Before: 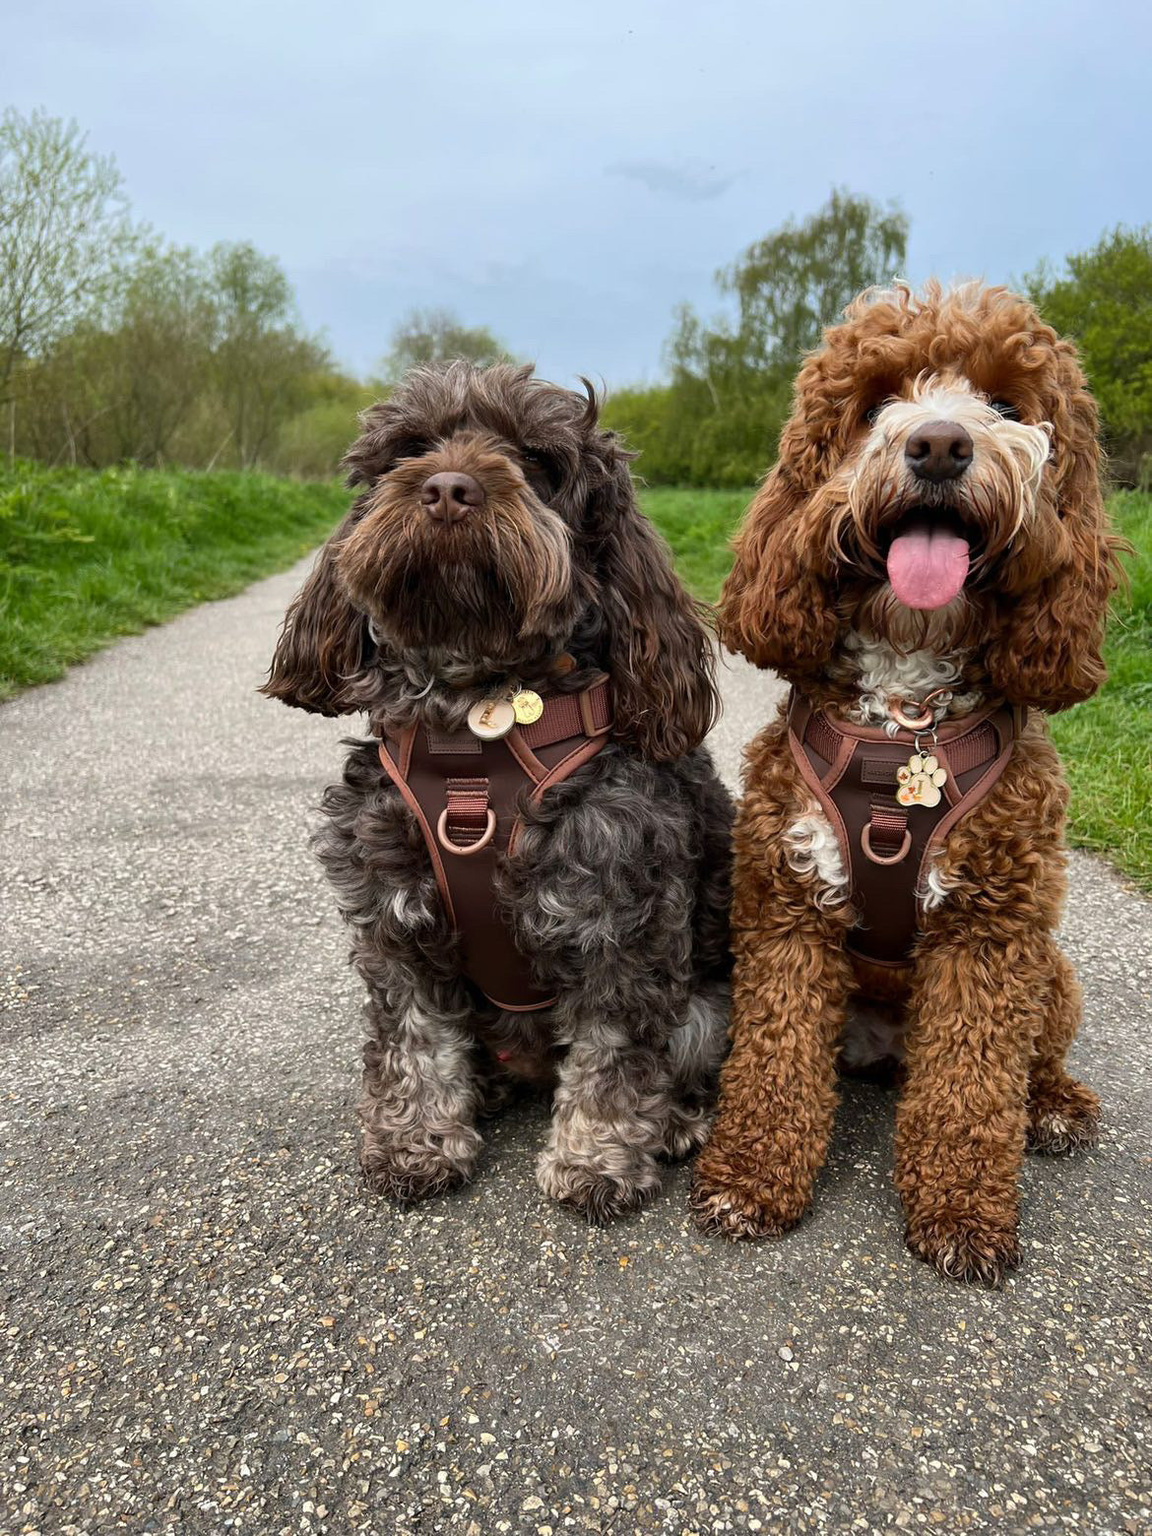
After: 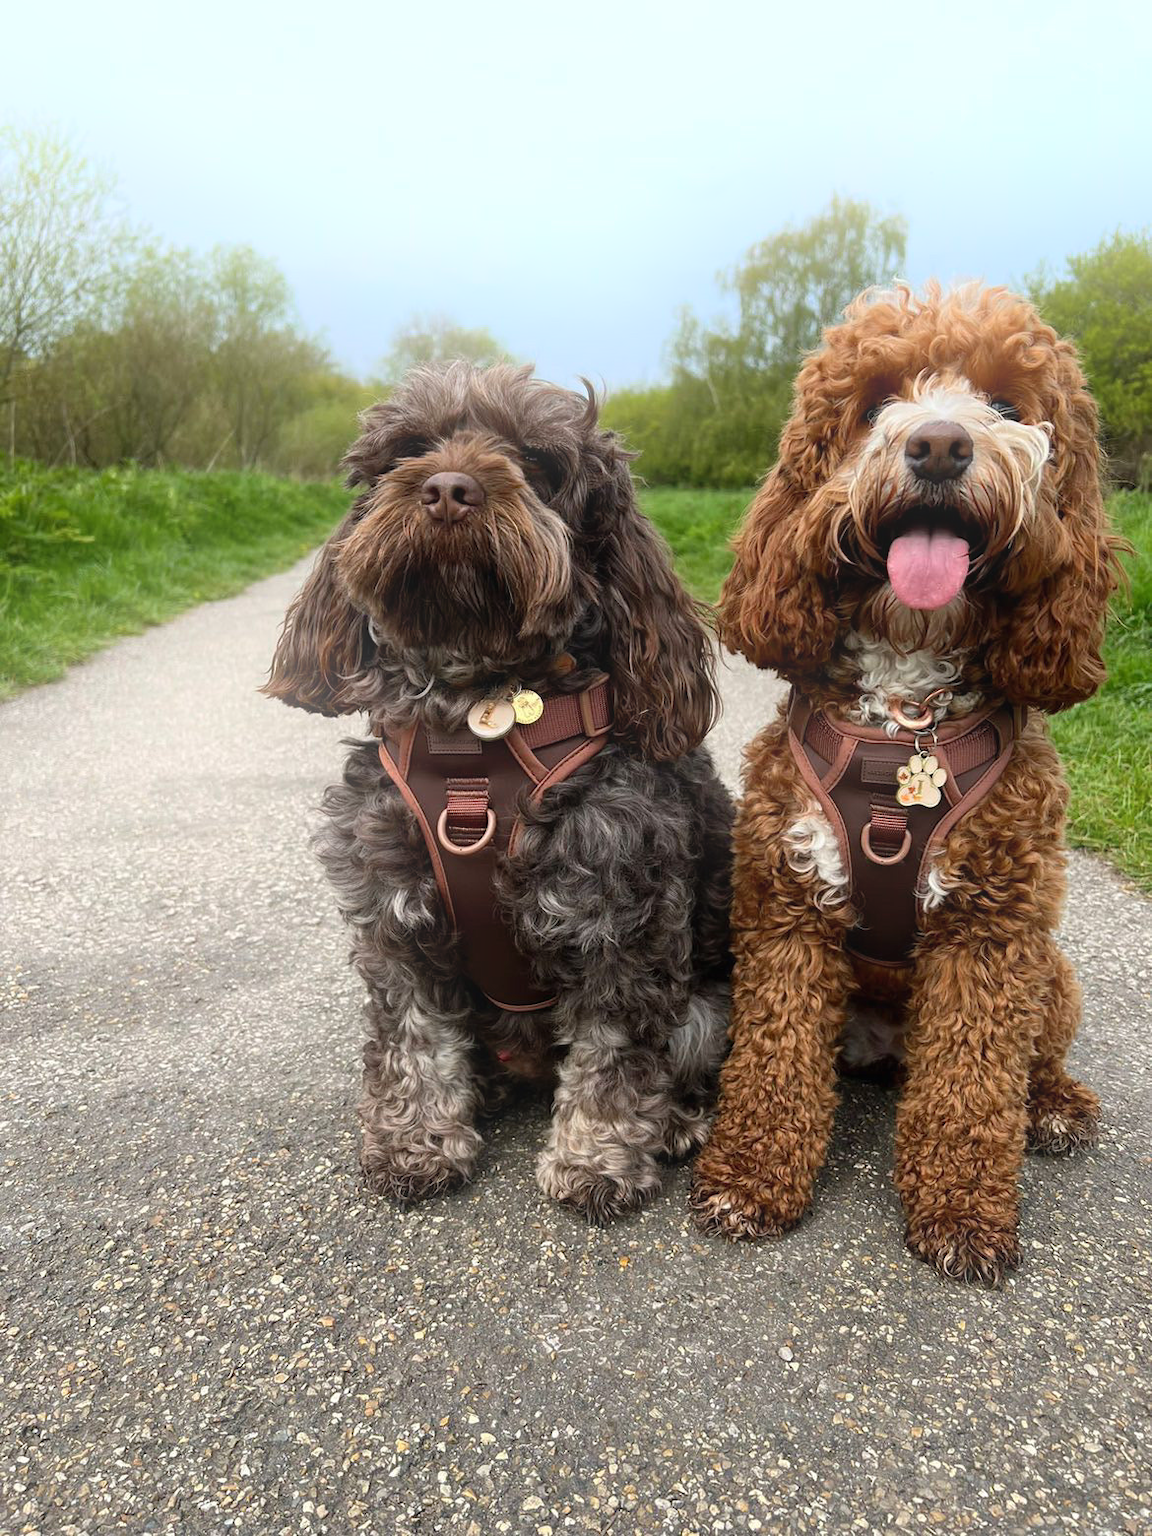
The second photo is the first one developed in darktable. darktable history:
bloom: on, module defaults
